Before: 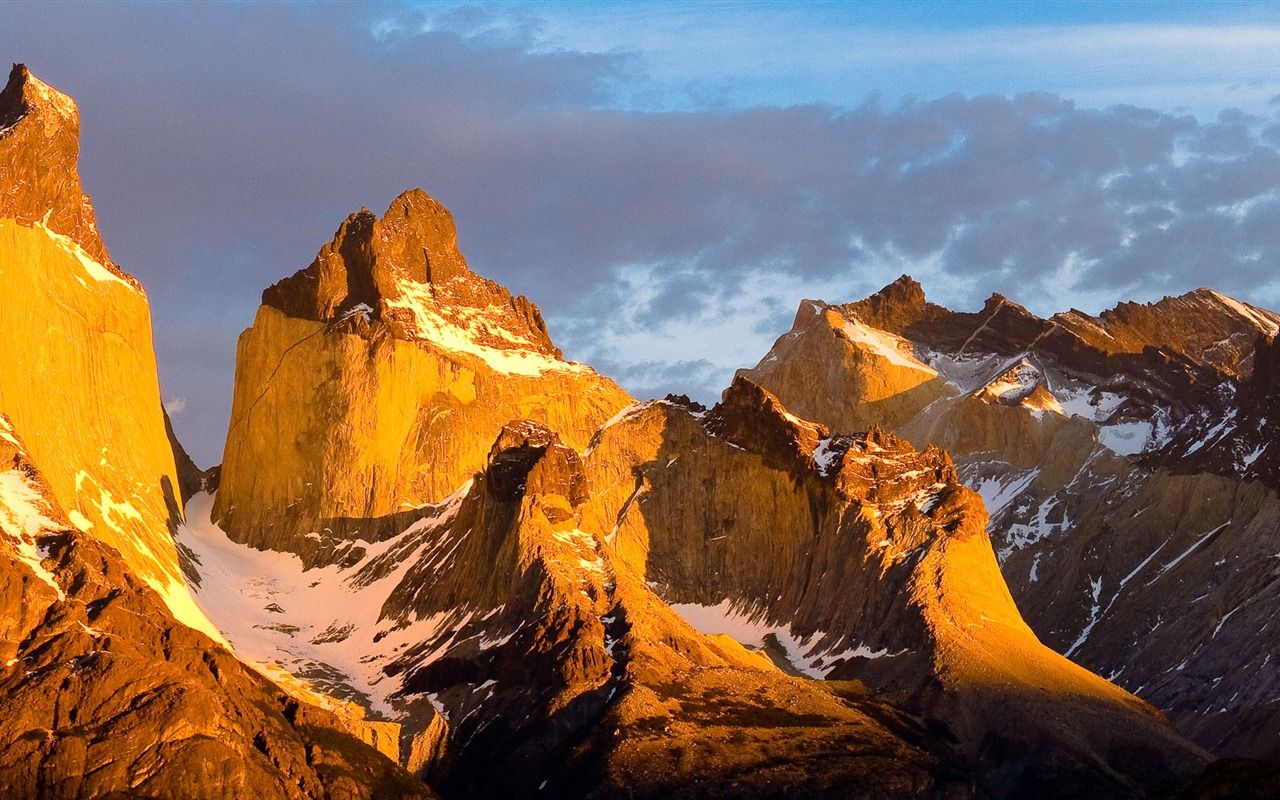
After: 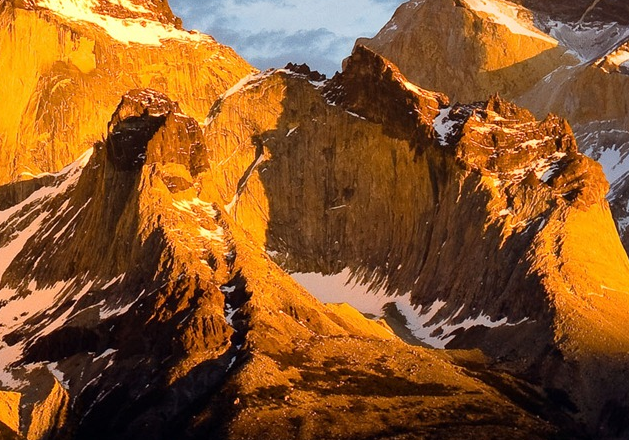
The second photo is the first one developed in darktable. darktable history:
crop: left 29.715%, top 41.499%, right 21.13%, bottom 3.486%
